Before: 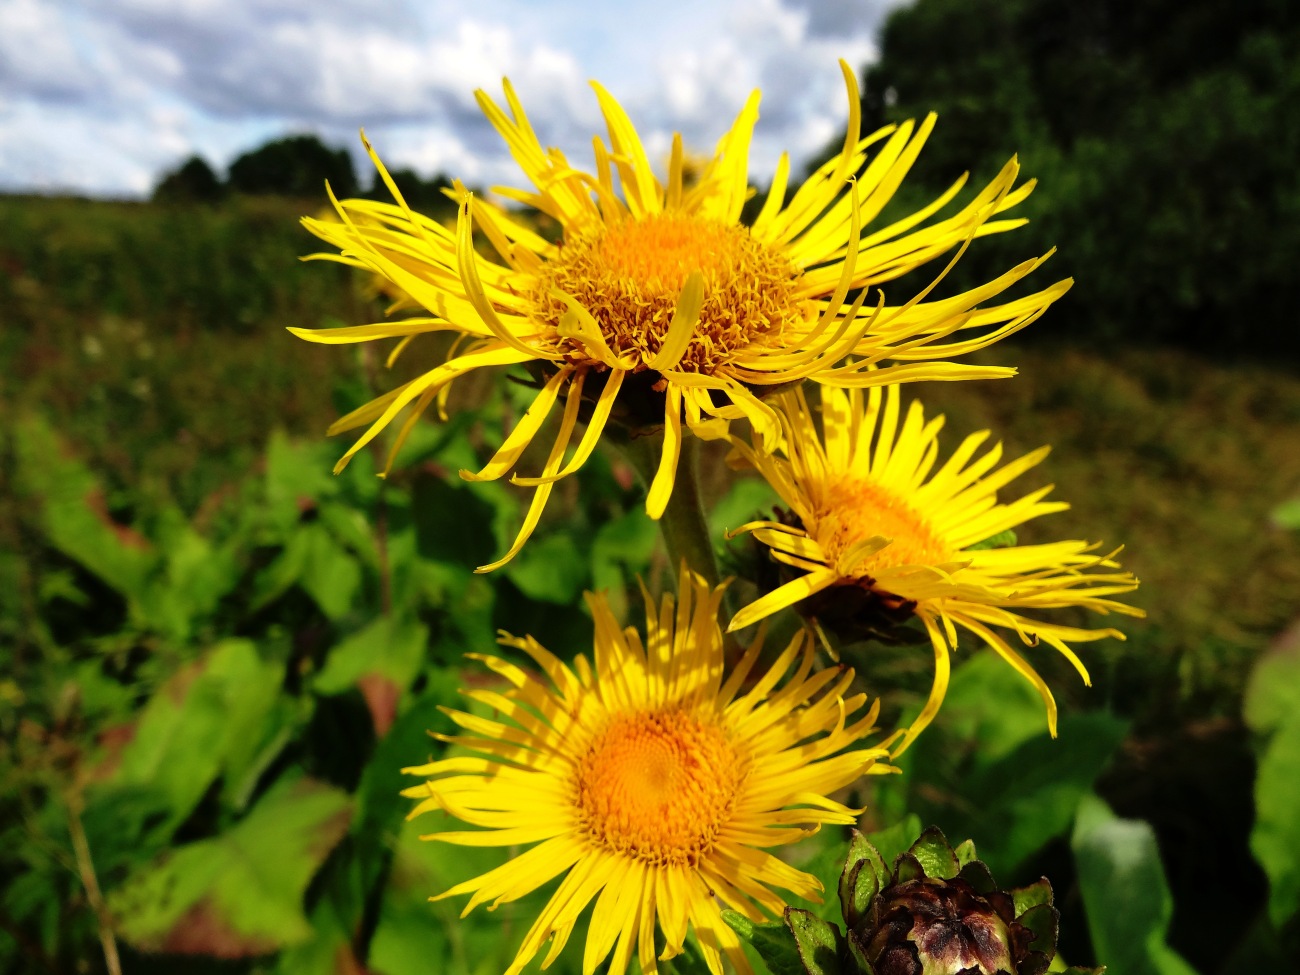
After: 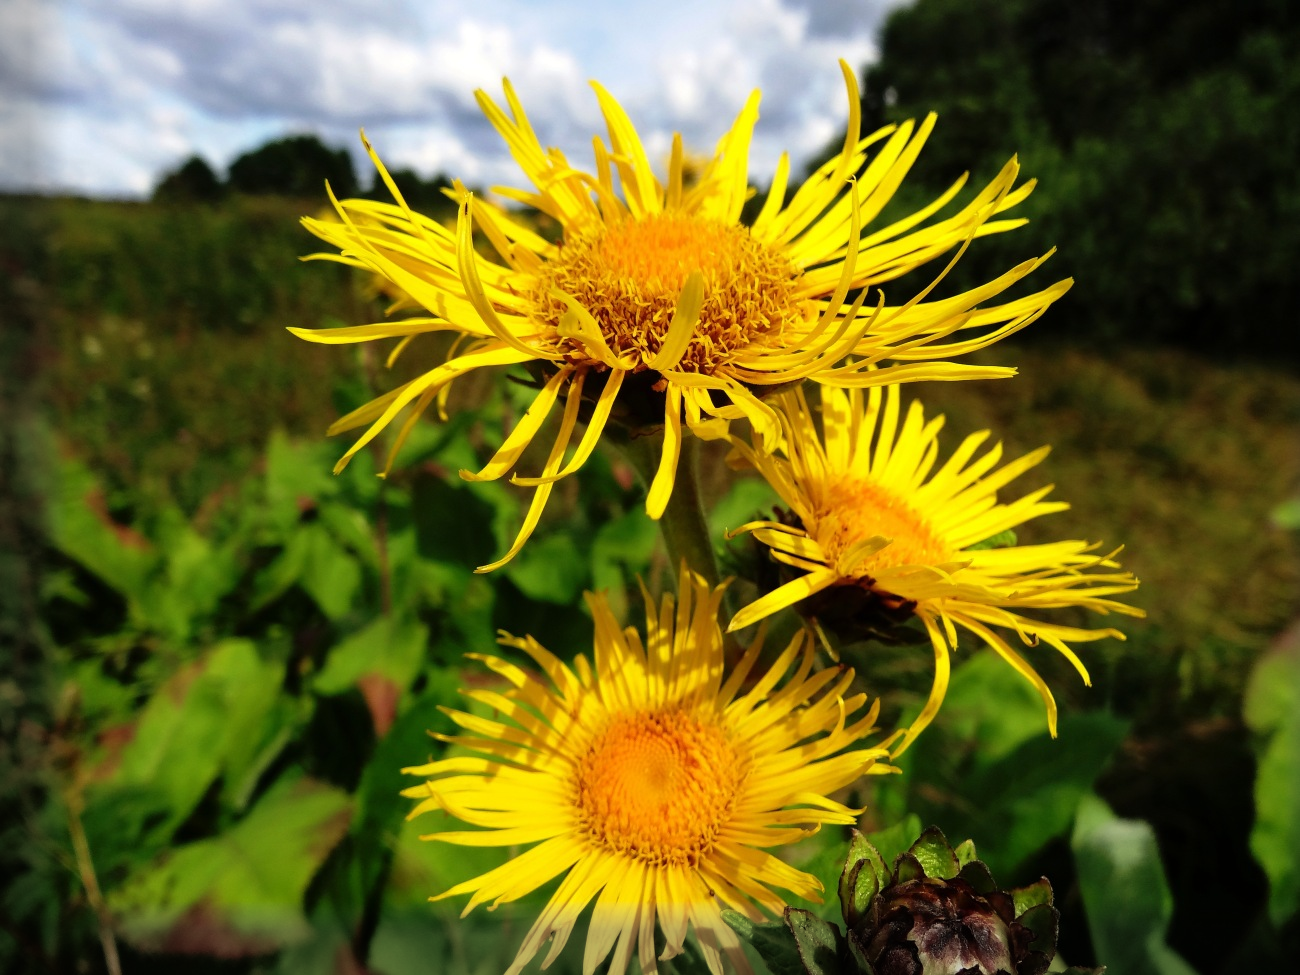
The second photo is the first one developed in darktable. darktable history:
vignetting: fall-off start 93.46%, fall-off radius 6.13%, brightness -0.406, saturation -0.304, center (0.039, -0.087), automatic ratio true, width/height ratio 1.33, shape 0.043, unbound false
